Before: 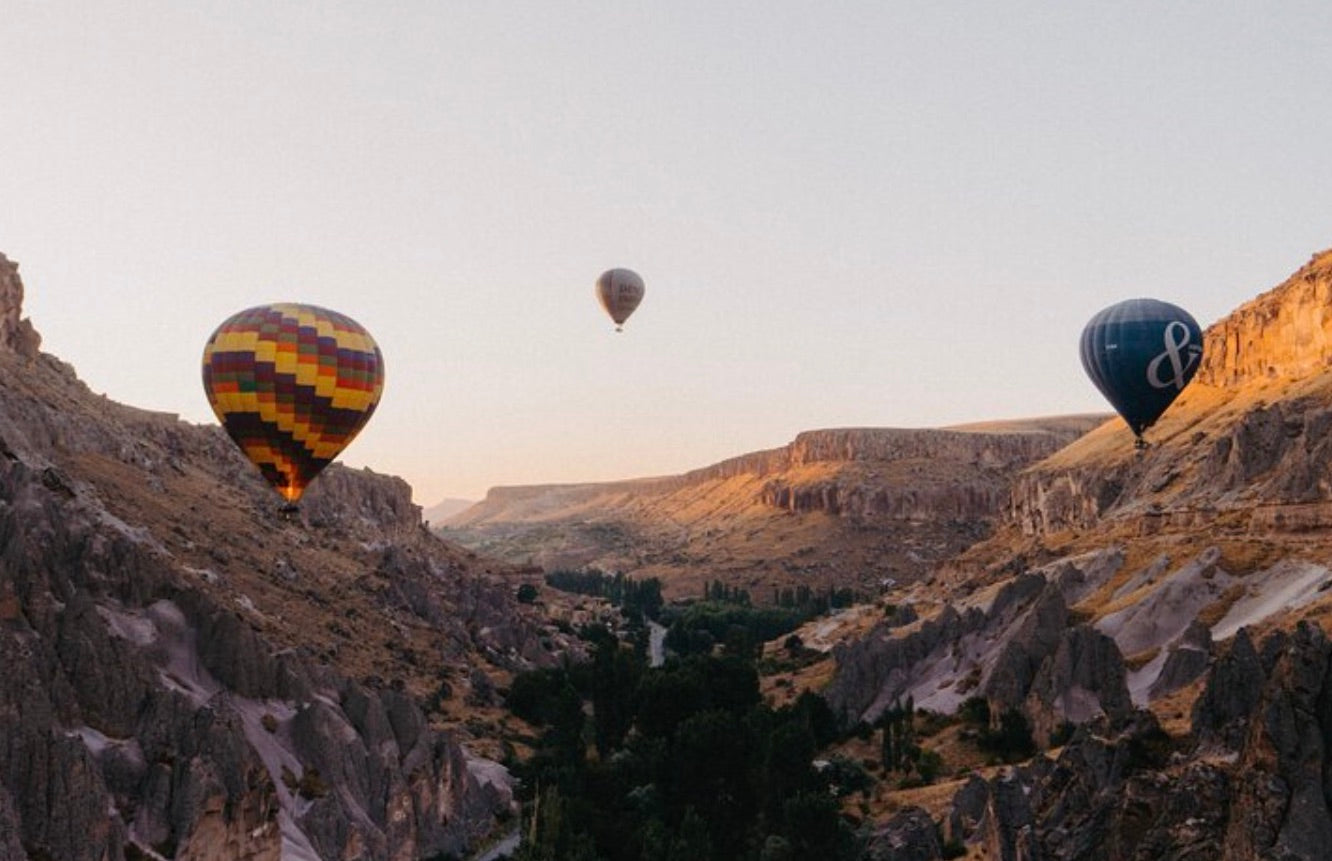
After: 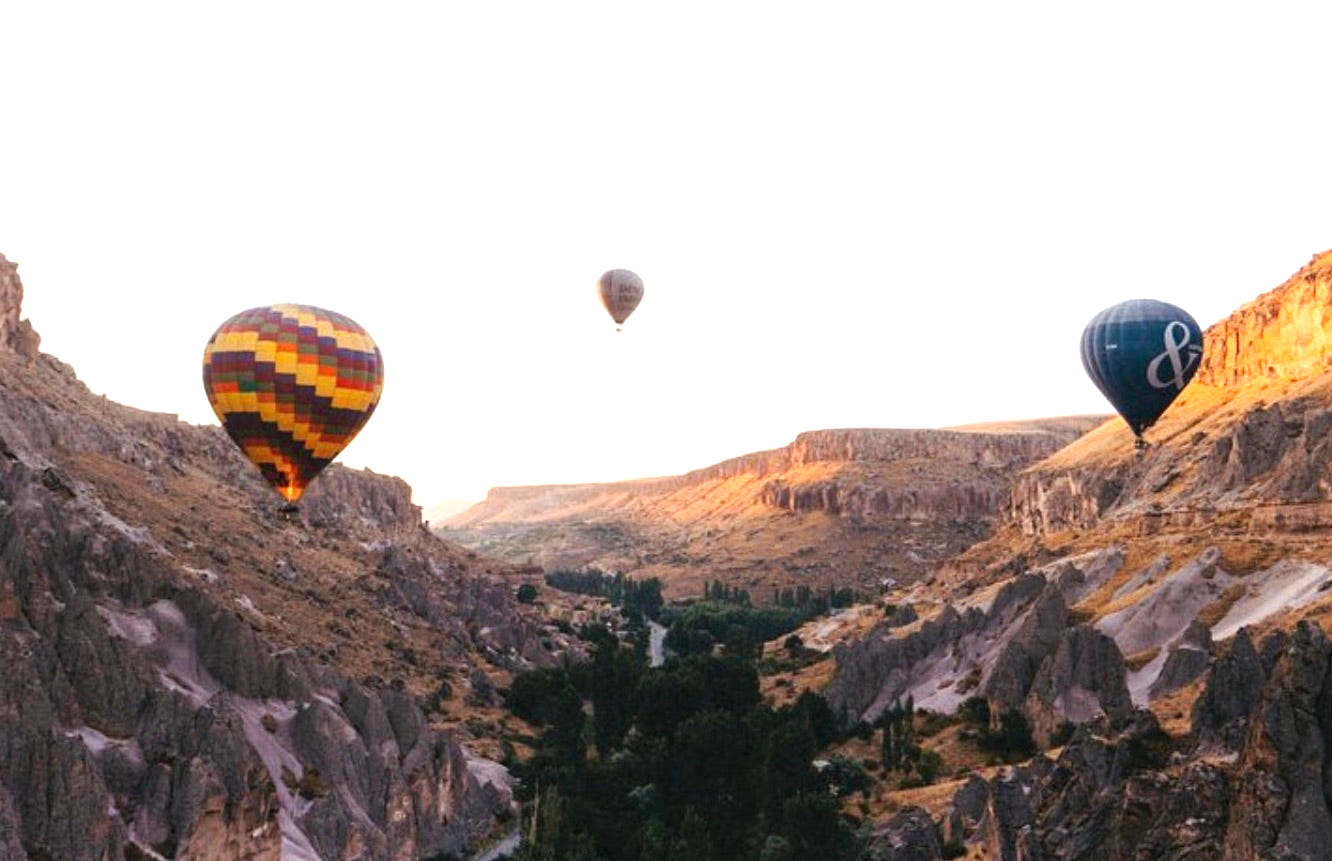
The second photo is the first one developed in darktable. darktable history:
exposure: black level correction 0, exposure 1 EV, compensate highlight preservation false
tone curve: curves: ch0 [(0, 0) (0.003, 0.003) (0.011, 0.011) (0.025, 0.025) (0.044, 0.044) (0.069, 0.069) (0.1, 0.099) (0.136, 0.135) (0.177, 0.176) (0.224, 0.223) (0.277, 0.275) (0.335, 0.333) (0.399, 0.396) (0.468, 0.465) (0.543, 0.546) (0.623, 0.625) (0.709, 0.711) (0.801, 0.802) (0.898, 0.898) (1, 1)], preserve colors none
